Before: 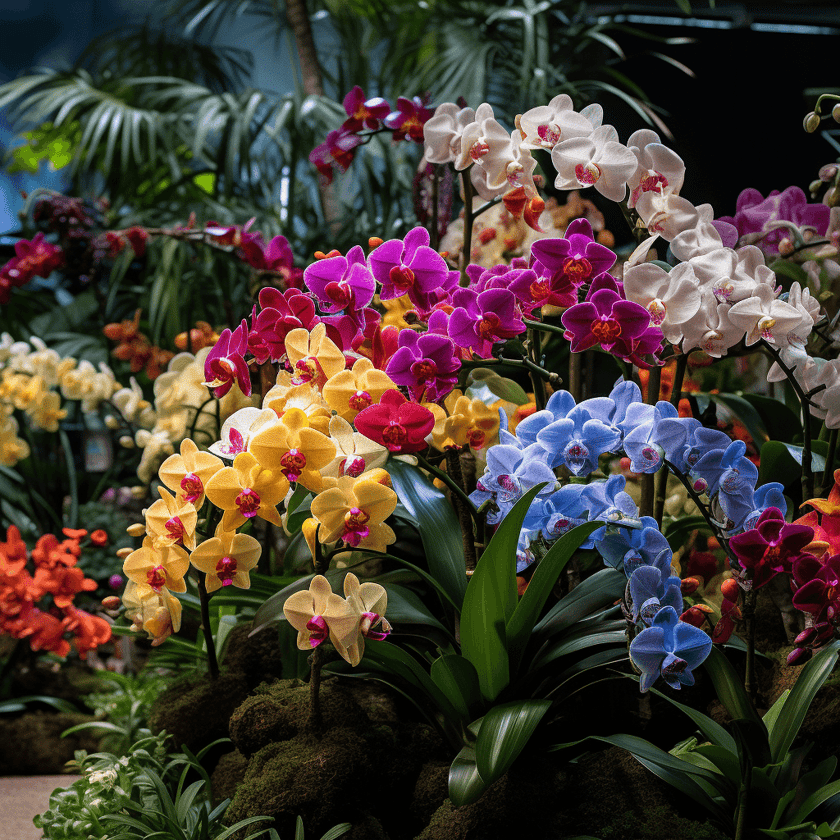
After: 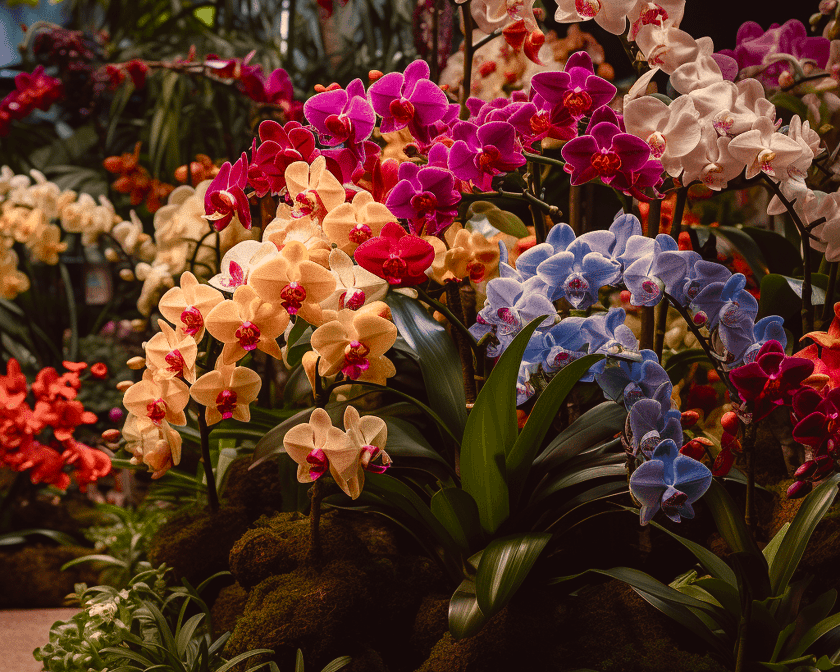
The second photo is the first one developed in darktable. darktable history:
white balance: red 1.138, green 0.996, blue 0.812
crop and rotate: top 19.998%
color balance rgb: shadows lift › luminance -10%, shadows lift › chroma 1%, shadows lift › hue 113°, power › luminance -15%, highlights gain › chroma 0.2%, highlights gain › hue 333°, global offset › luminance 0.5%, perceptual saturation grading › global saturation 20%, perceptual saturation grading › highlights -50%, perceptual saturation grading › shadows 25%, contrast -10%
rgb levels: mode RGB, independent channels, levels [[0, 0.474, 1], [0, 0.5, 1], [0, 0.5, 1]]
